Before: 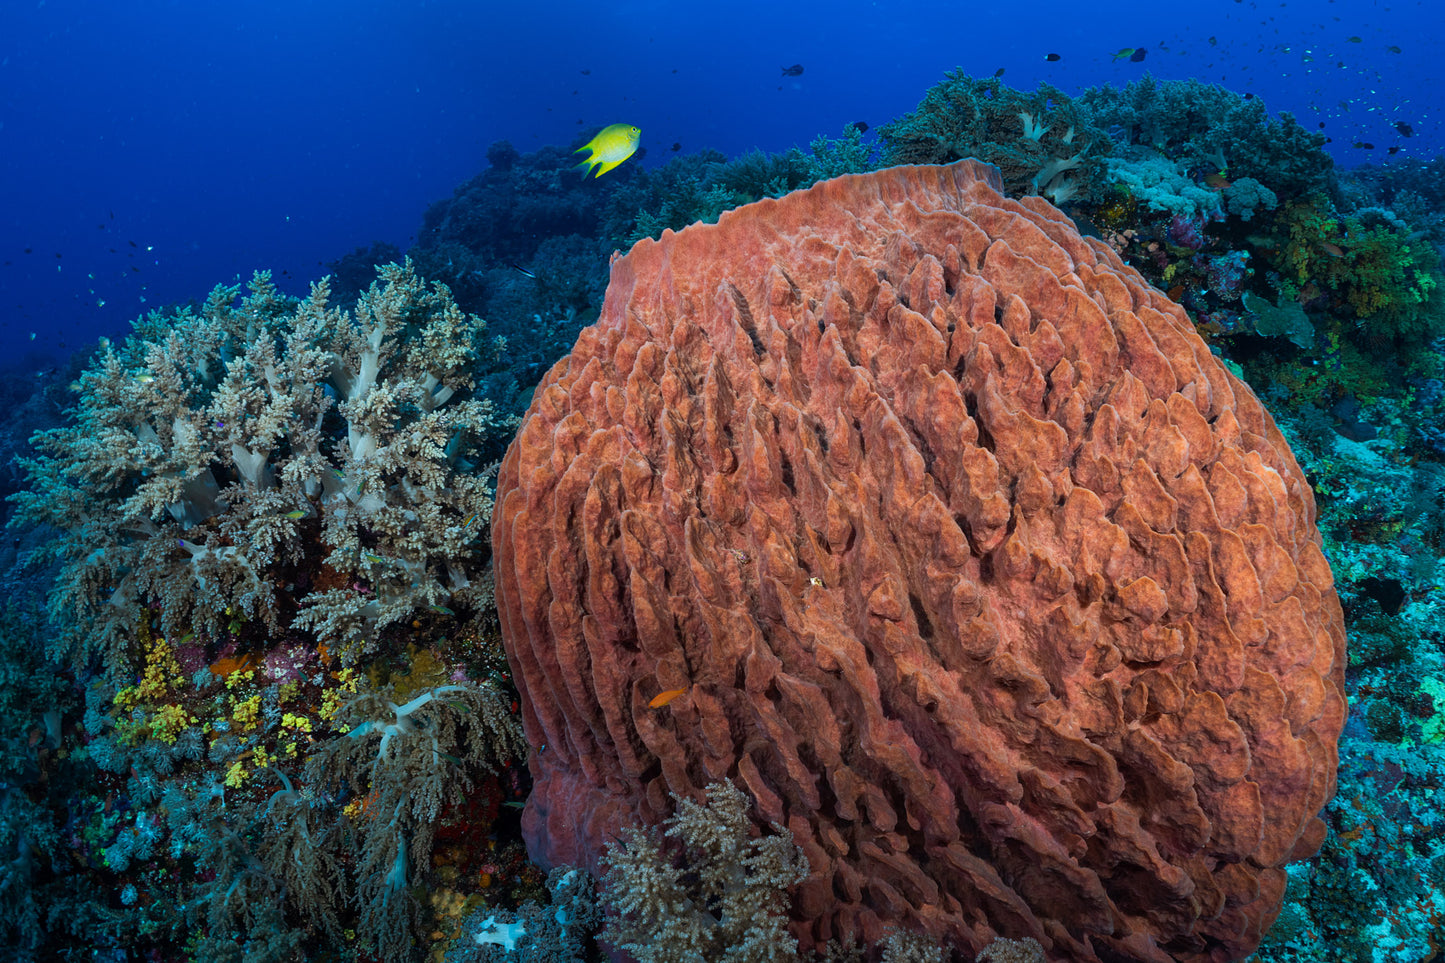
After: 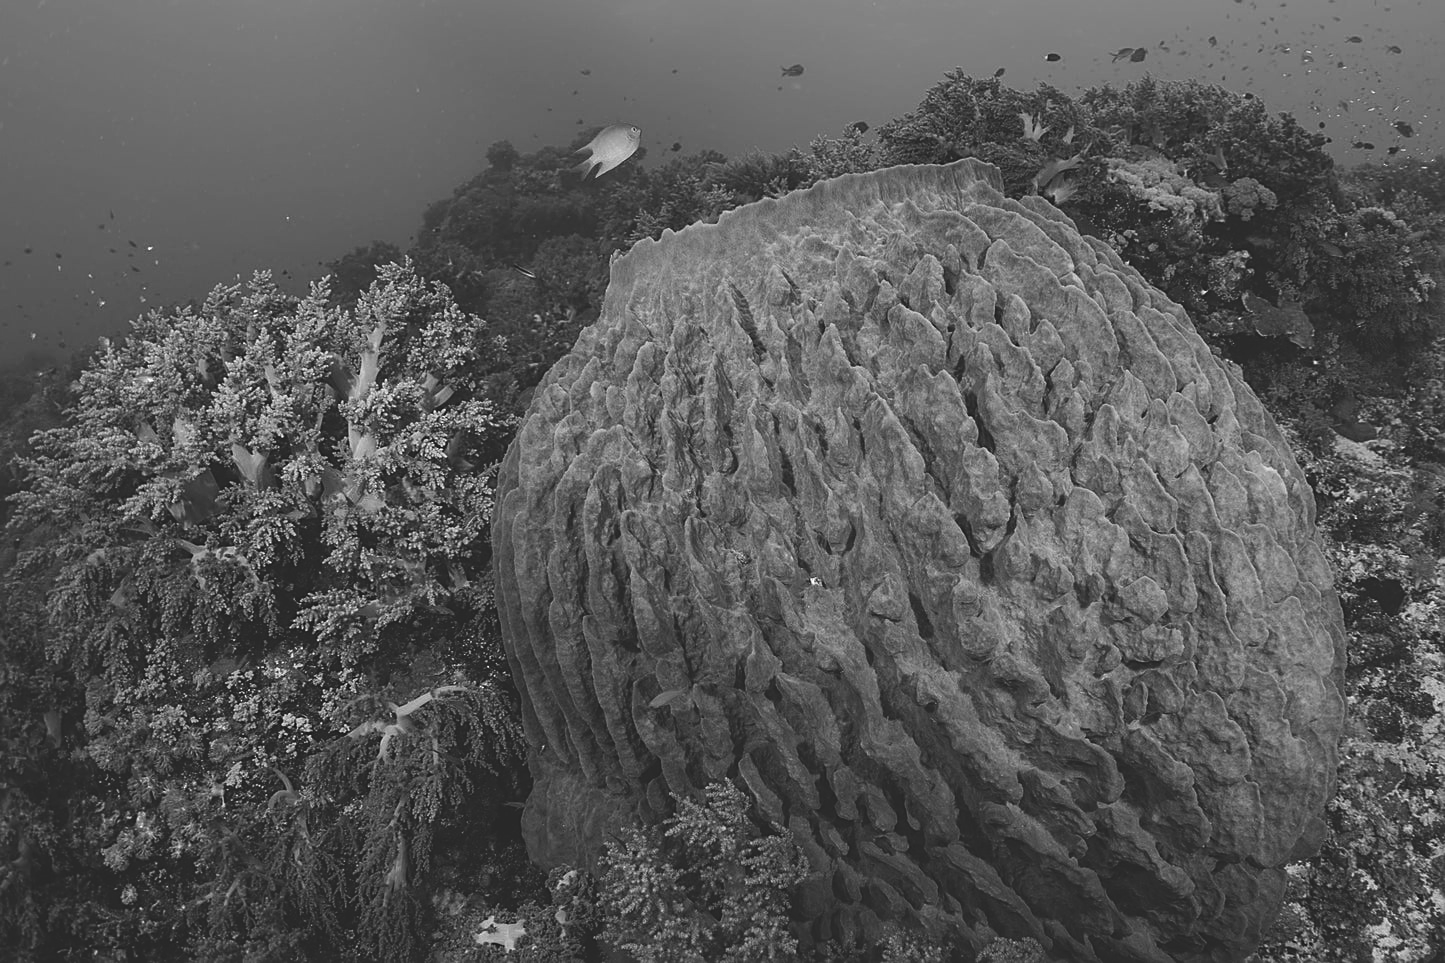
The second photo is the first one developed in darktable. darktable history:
exposure: black level correction -0.025, exposure -0.117 EV, compensate highlight preservation false
color calibration: output gray [0.31, 0.36, 0.33, 0], gray › normalize channels true, illuminant same as pipeline (D50), adaptation XYZ, x 0.346, y 0.359, gamut compression 0
sharpen: on, module defaults
